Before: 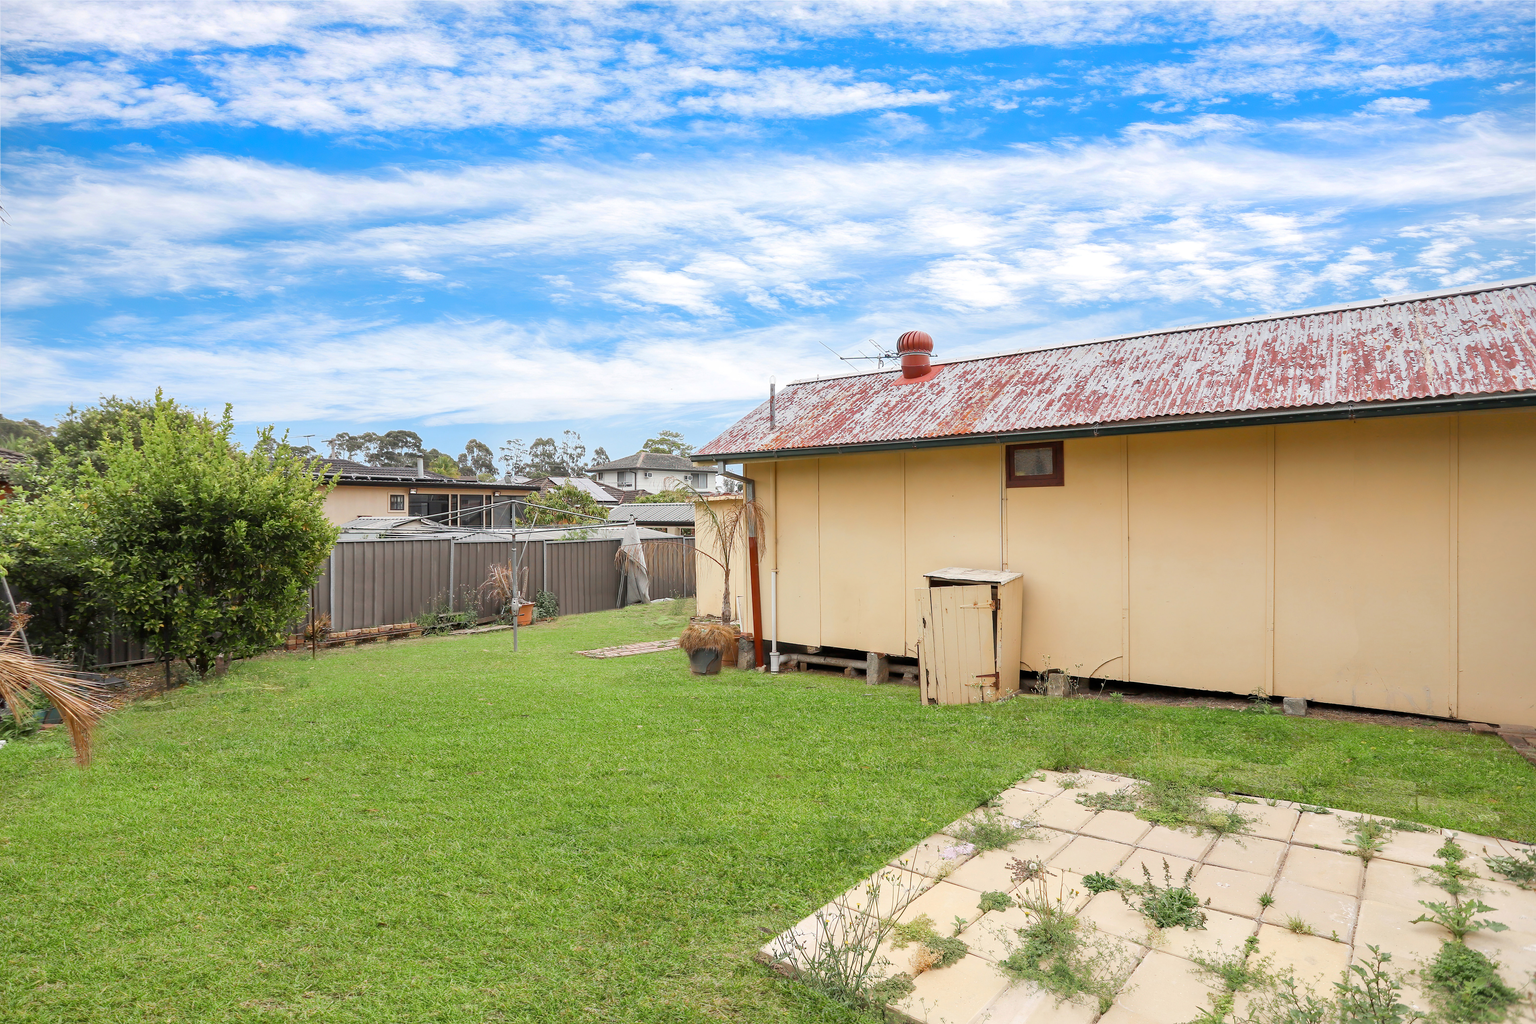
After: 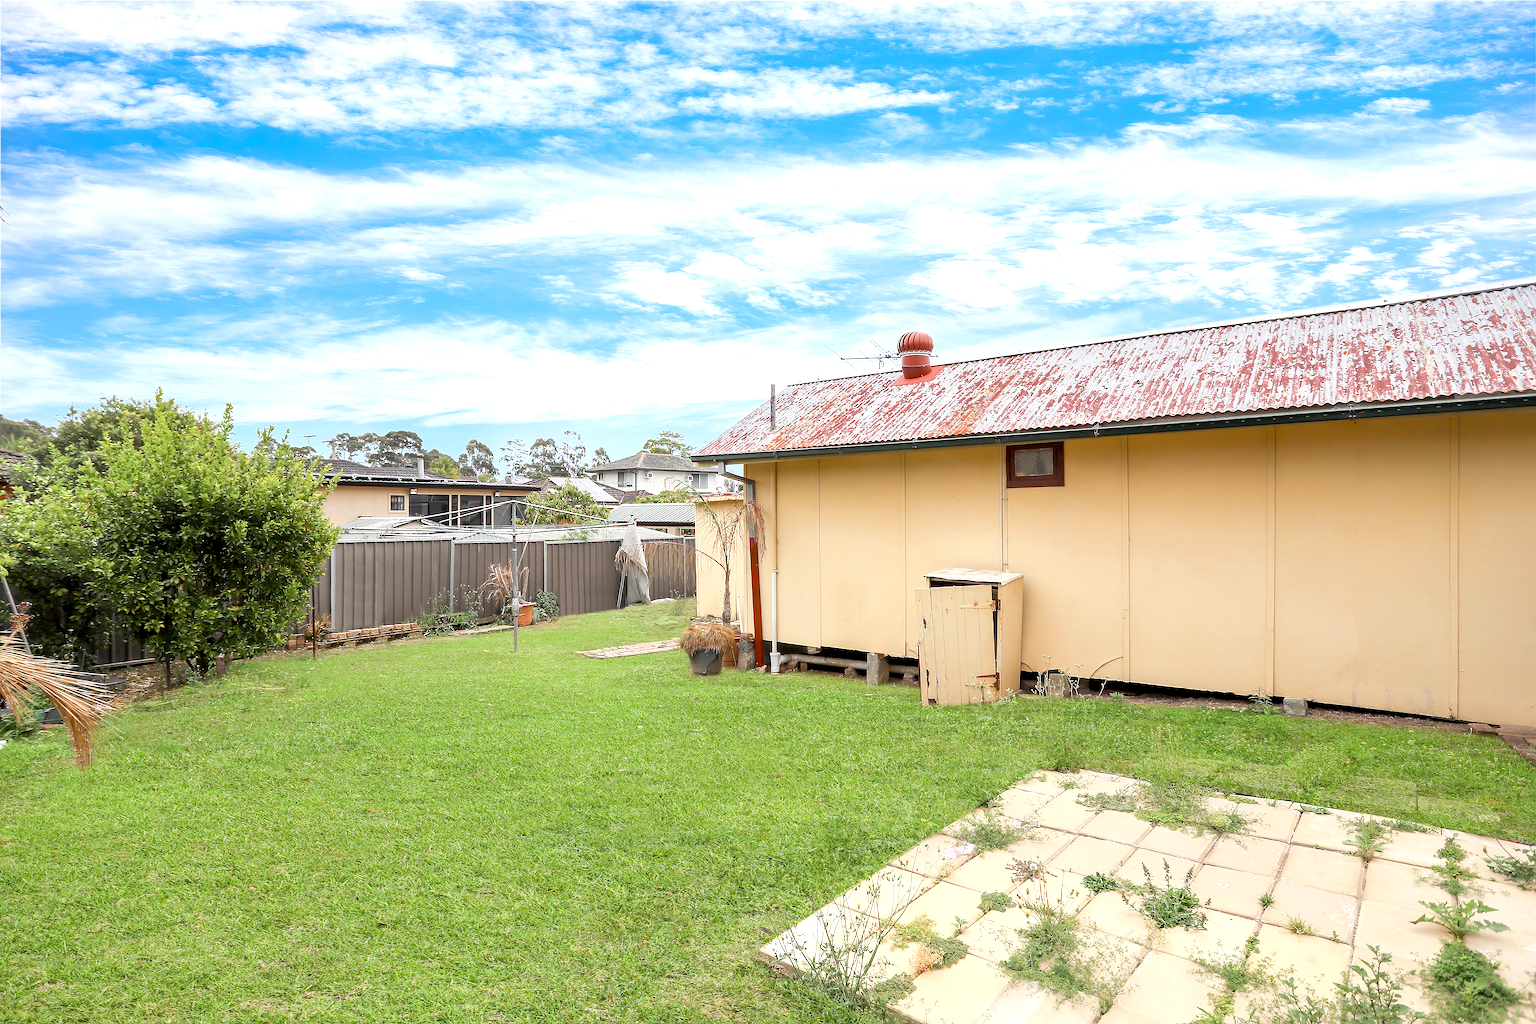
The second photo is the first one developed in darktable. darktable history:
sharpen: on, module defaults
exposure: black level correction 0.004, exposure 0.418 EV, compensate highlight preservation false
